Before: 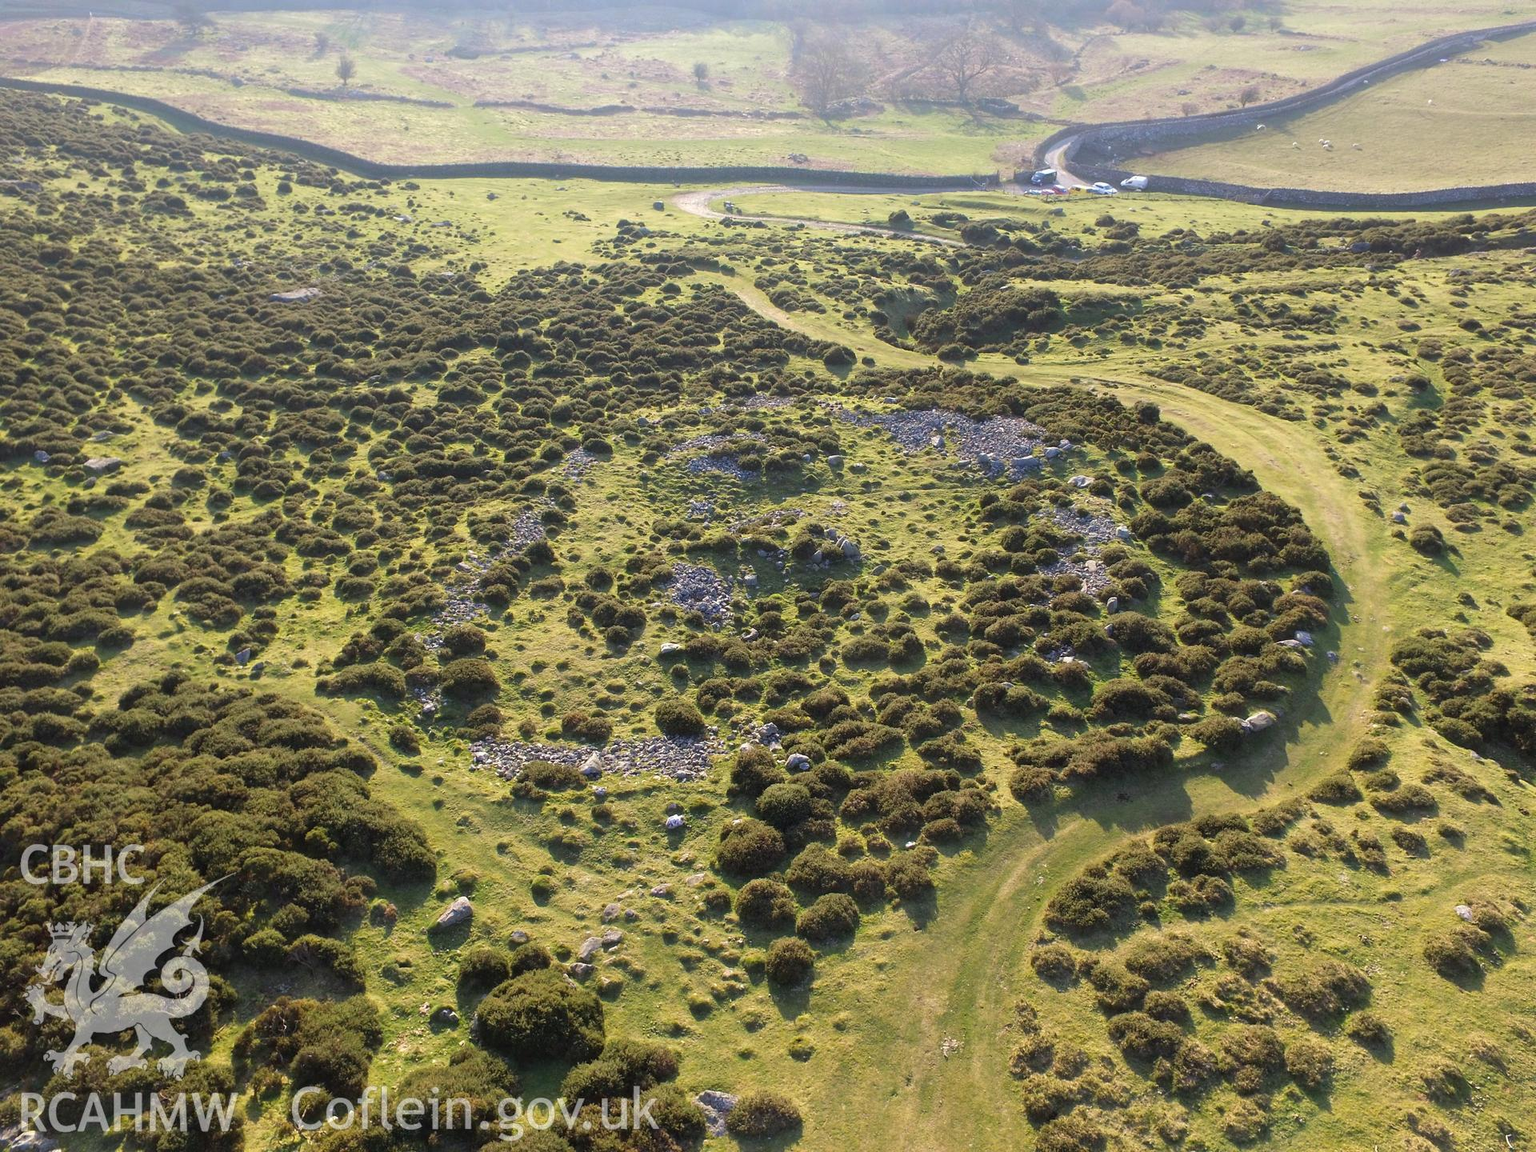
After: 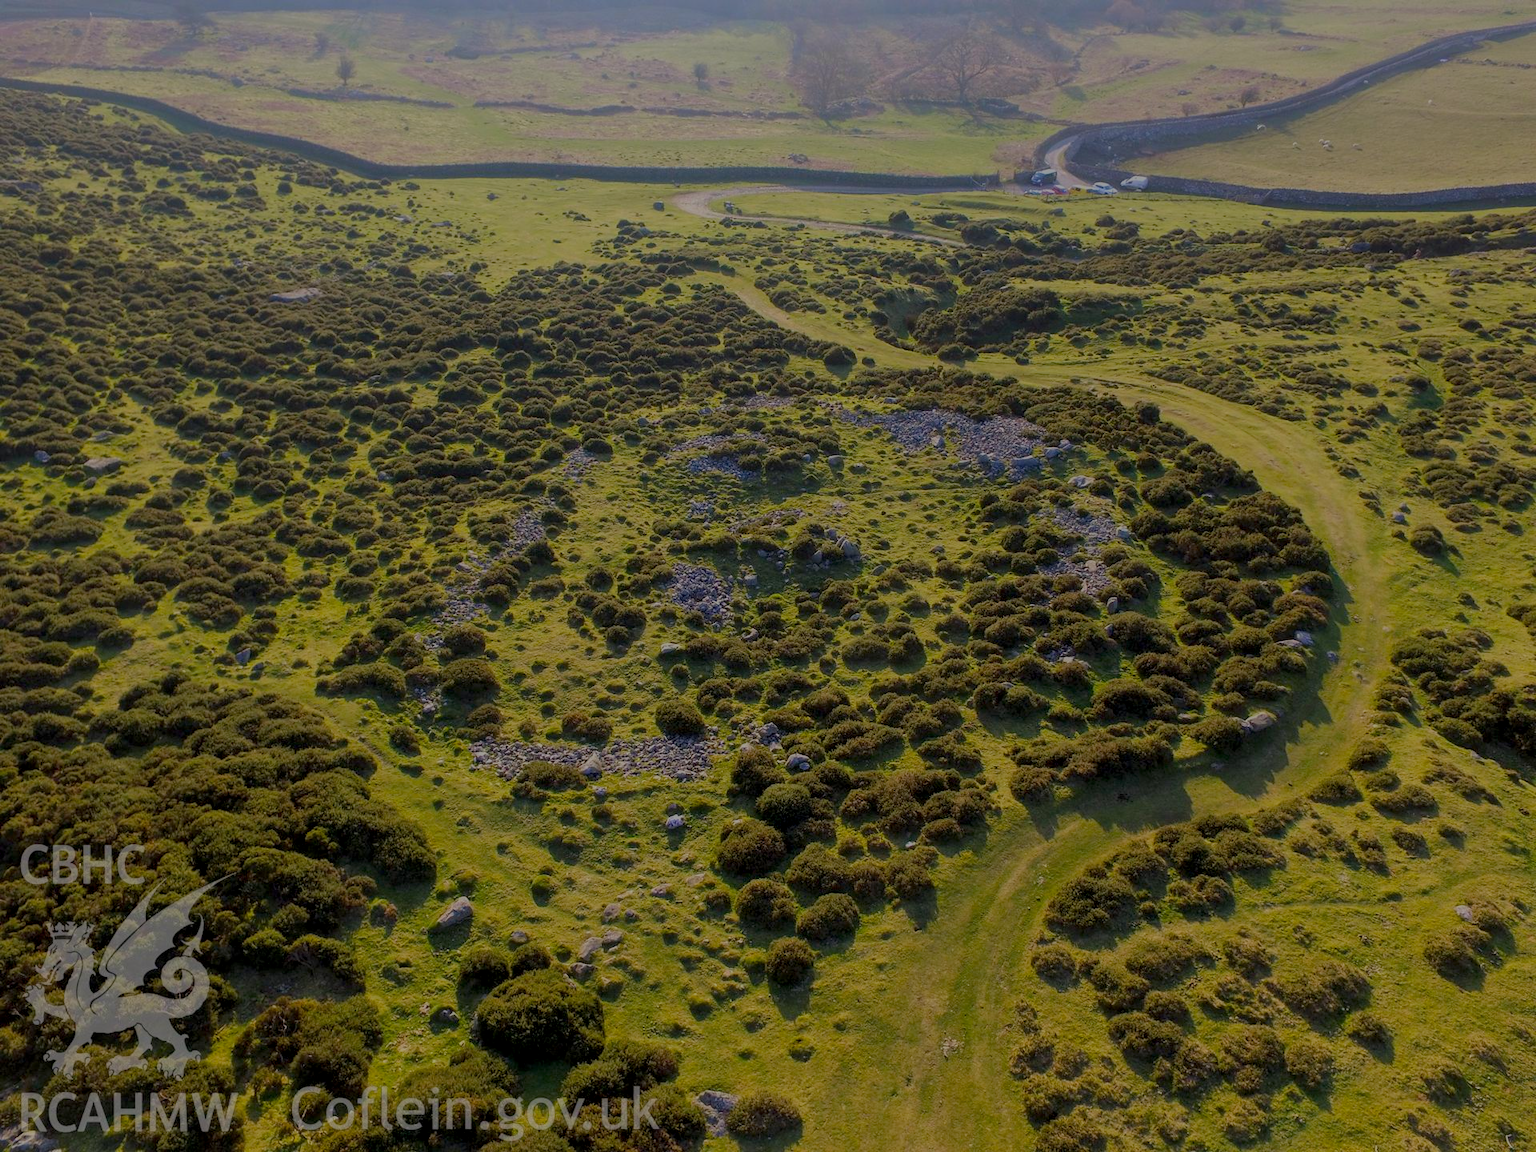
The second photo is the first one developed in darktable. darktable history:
local contrast: on, module defaults
color balance rgb: highlights gain › chroma 0.256%, highlights gain › hue 329.78°, global offset › luminance -0.837%, perceptual saturation grading › global saturation 29.606%, perceptual brilliance grading › global brilliance -48.327%, global vibrance 20%
exposure: black level correction 0, exposure 1.2 EV, compensate exposure bias true, compensate highlight preservation false
